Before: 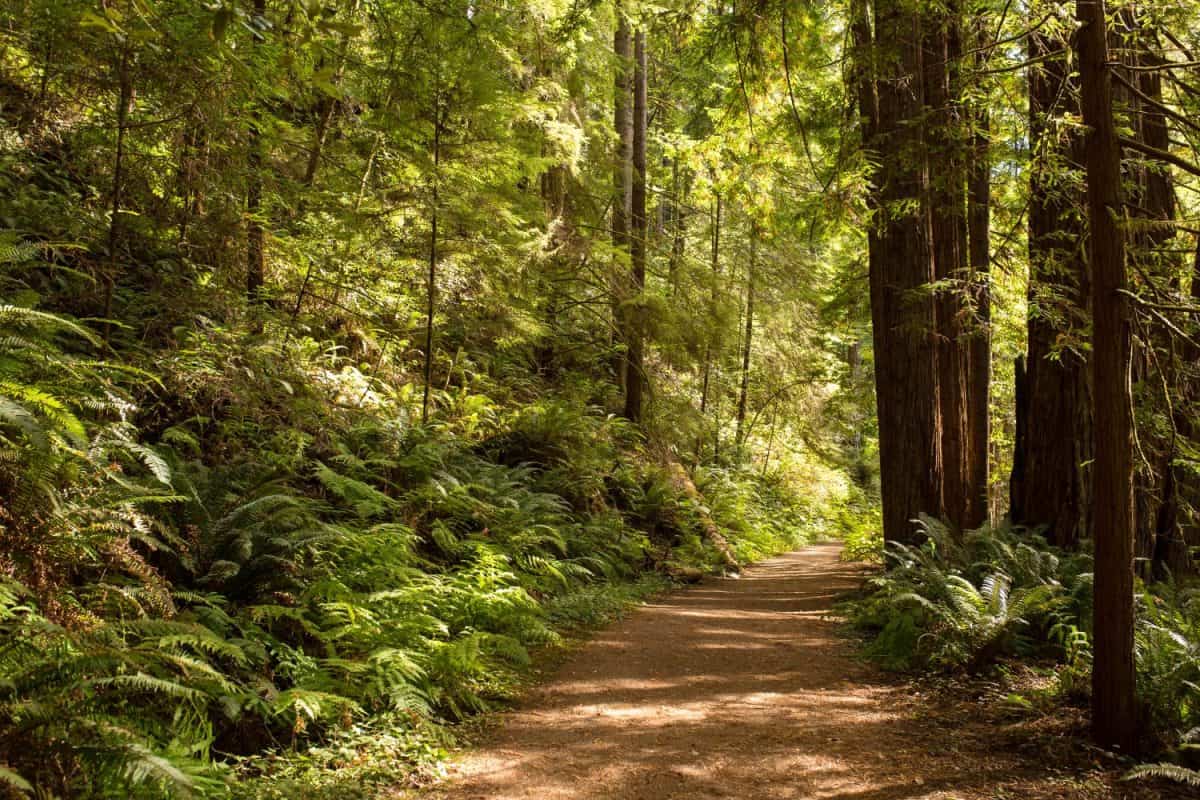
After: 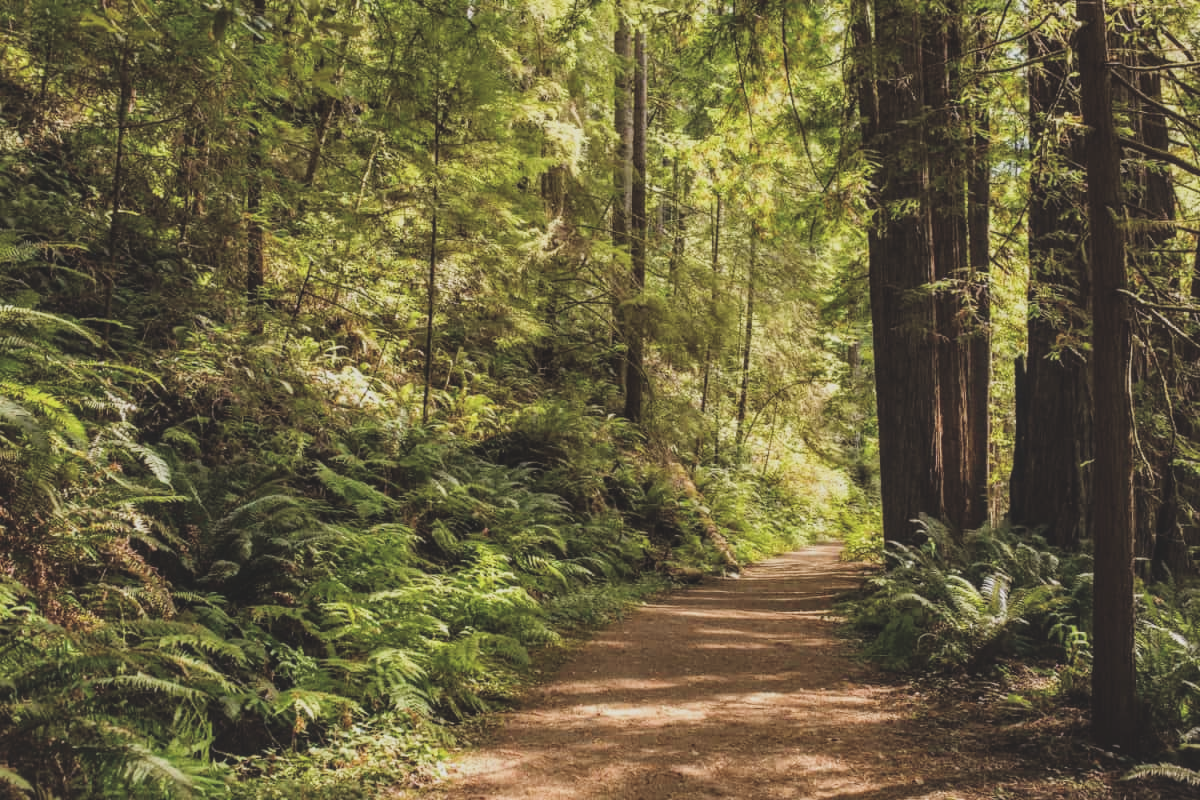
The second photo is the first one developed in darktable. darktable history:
local contrast: on, module defaults
filmic rgb: black relative exposure -7.65 EV, white relative exposure 4.56 EV, threshold 5.99 EV, hardness 3.61, contrast 0.997, enable highlight reconstruction true
exposure: black level correction -0.031, compensate exposure bias true, compensate highlight preservation false
